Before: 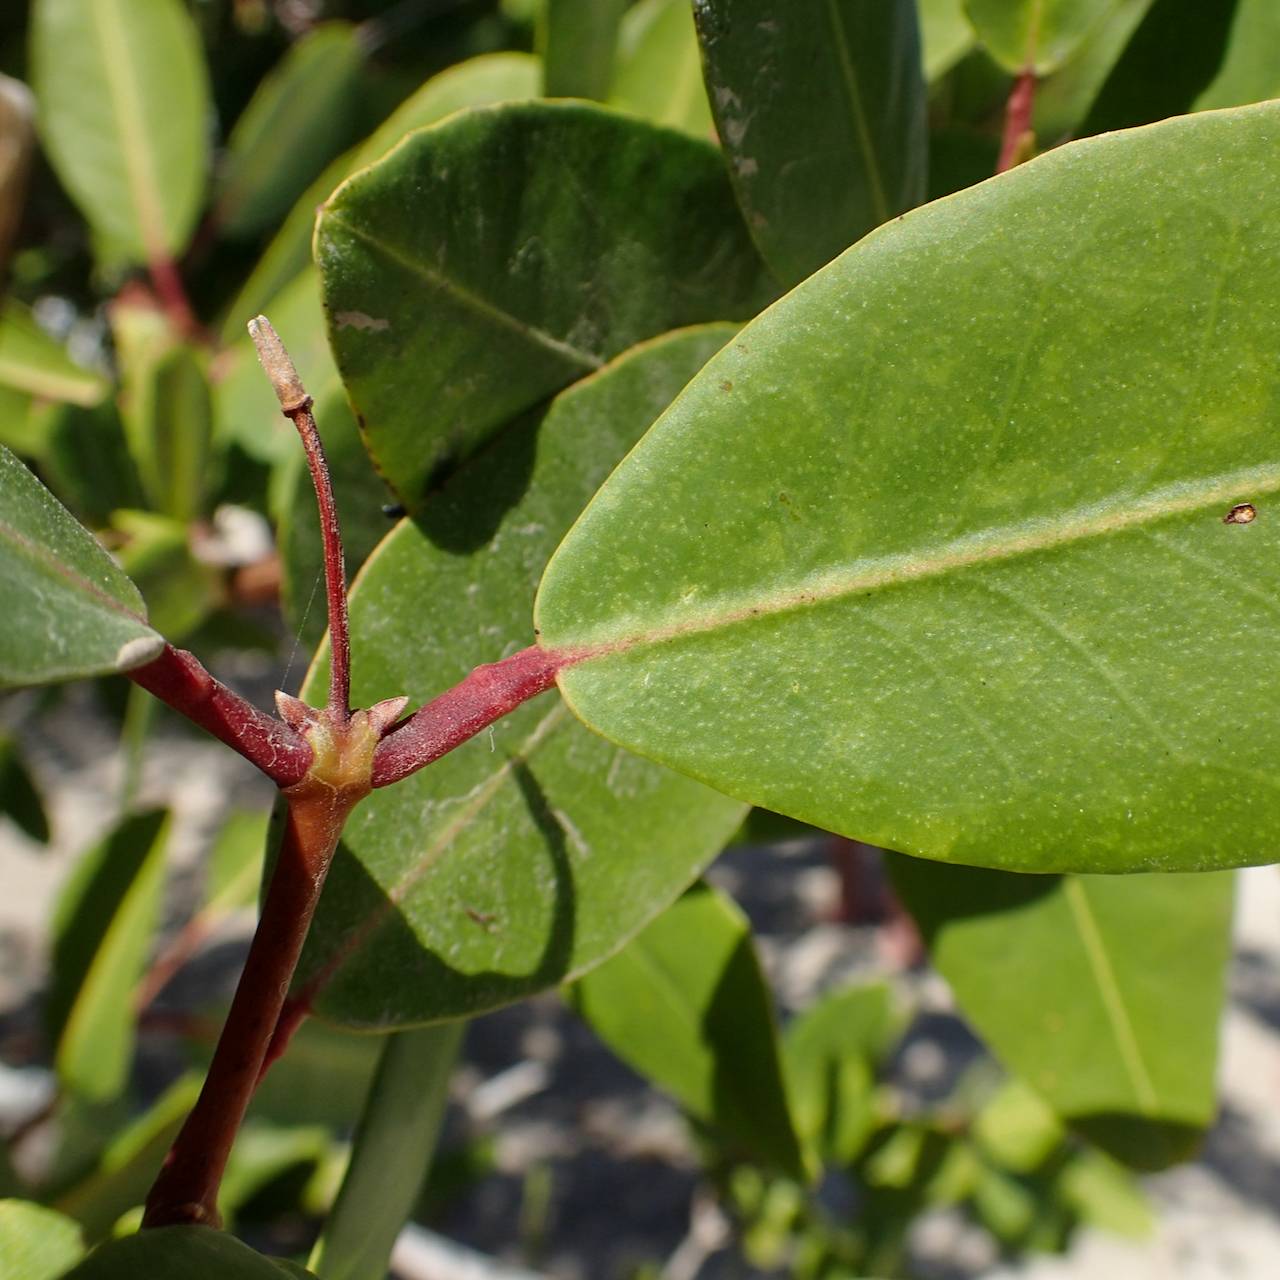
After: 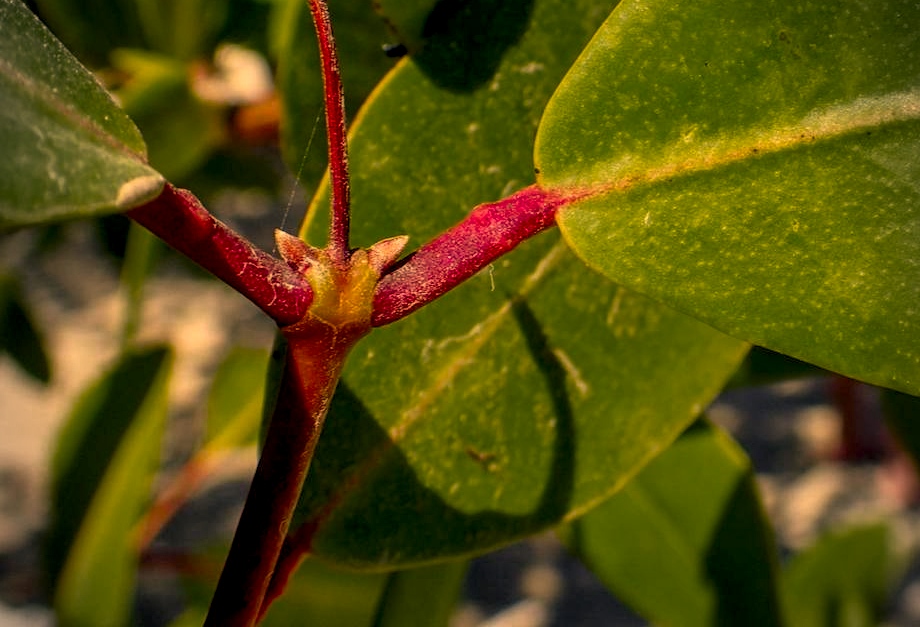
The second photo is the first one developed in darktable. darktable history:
shadows and highlights: shadows 42.72, highlights 7.22
color balance rgb: shadows lift › chroma 2.042%, shadows lift › hue 217.52°, perceptual saturation grading › global saturation 20%, perceptual saturation grading › highlights -25.664%, perceptual saturation grading › shadows 24.281%, contrast 14.559%
color correction: highlights a* 14.81, highlights b* 31.93
base curve: curves: ch0 [(0, 0) (0.303, 0.277) (1, 1)], preserve colors none
vignetting: on, module defaults
local contrast: highlights 24%, detail 150%
crop: top 36.067%, right 28.12%, bottom 14.916%
color zones: curves: ch0 [(0, 0.48) (0.209, 0.398) (0.305, 0.332) (0.429, 0.493) (0.571, 0.5) (0.714, 0.5) (0.857, 0.5) (1, 0.48)]; ch1 [(0, 0.633) (0.143, 0.586) (0.286, 0.489) (0.429, 0.448) (0.571, 0.31) (0.714, 0.335) (0.857, 0.492) (1, 0.633)]; ch2 [(0, 0.448) (0.143, 0.498) (0.286, 0.5) (0.429, 0.5) (0.571, 0.5) (0.714, 0.5) (0.857, 0.5) (1, 0.448)]
